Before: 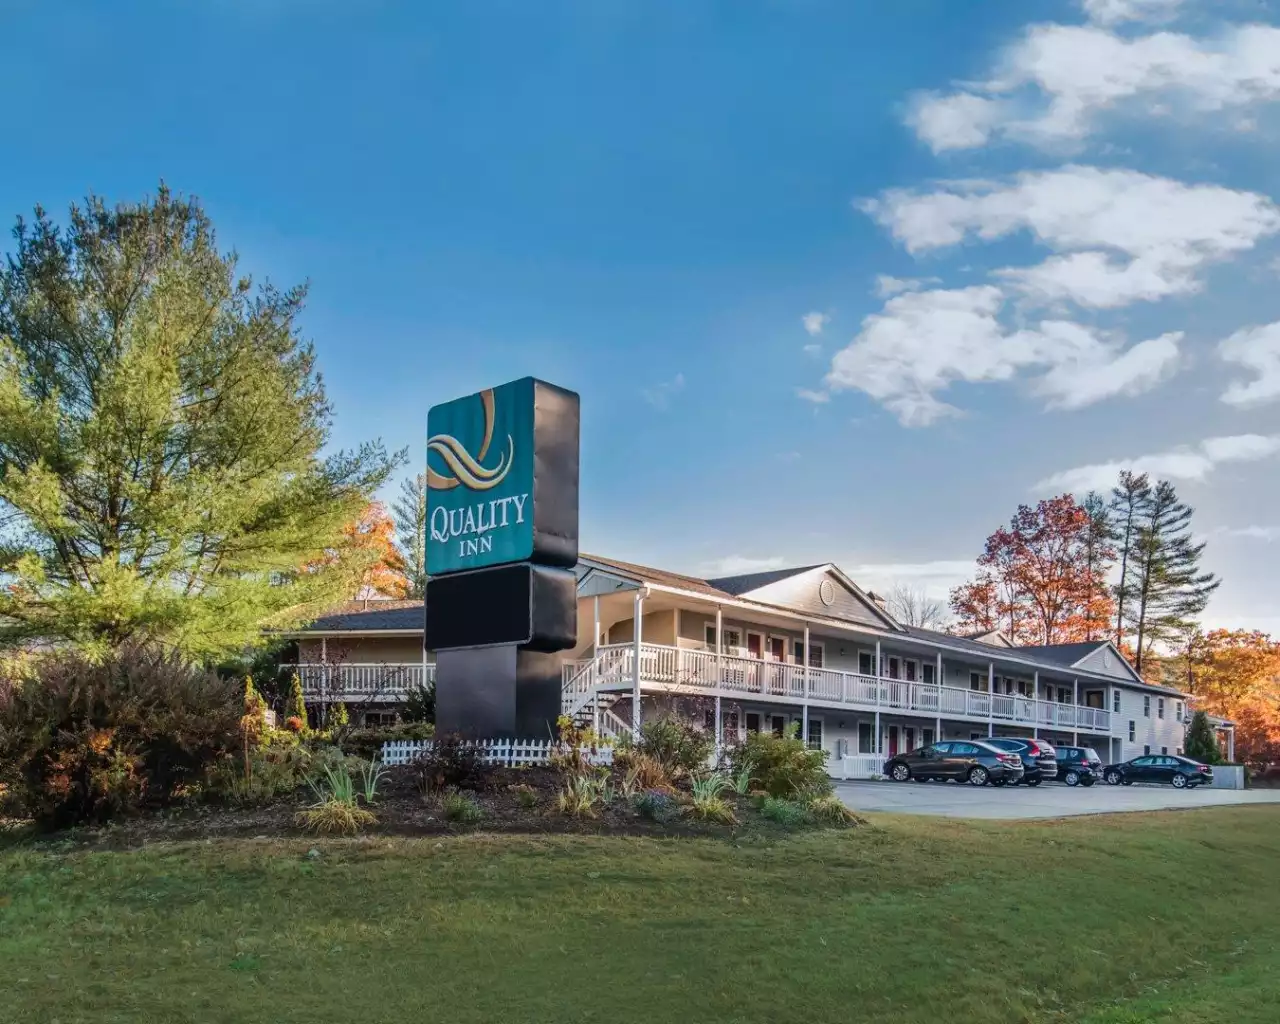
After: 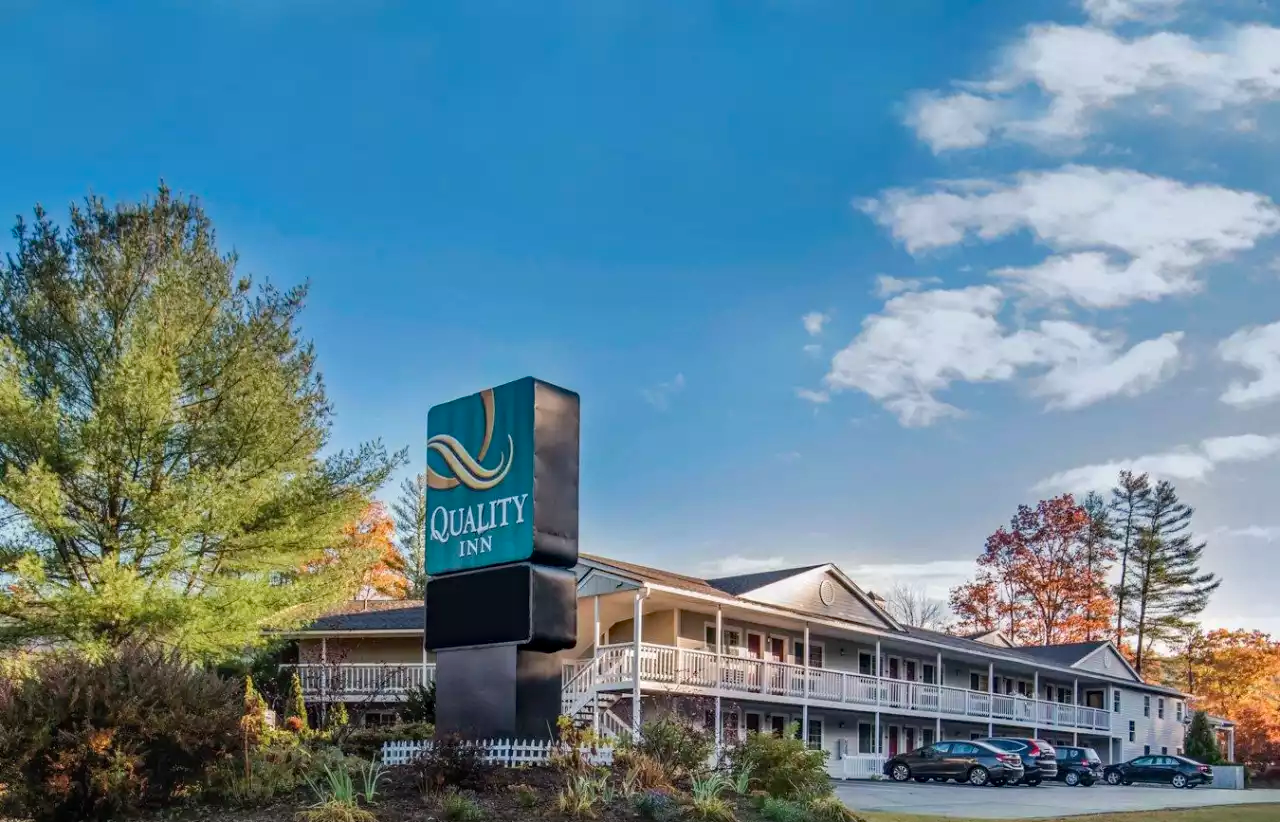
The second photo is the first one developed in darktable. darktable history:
haze removal: on, module defaults
crop: bottom 19.644%
